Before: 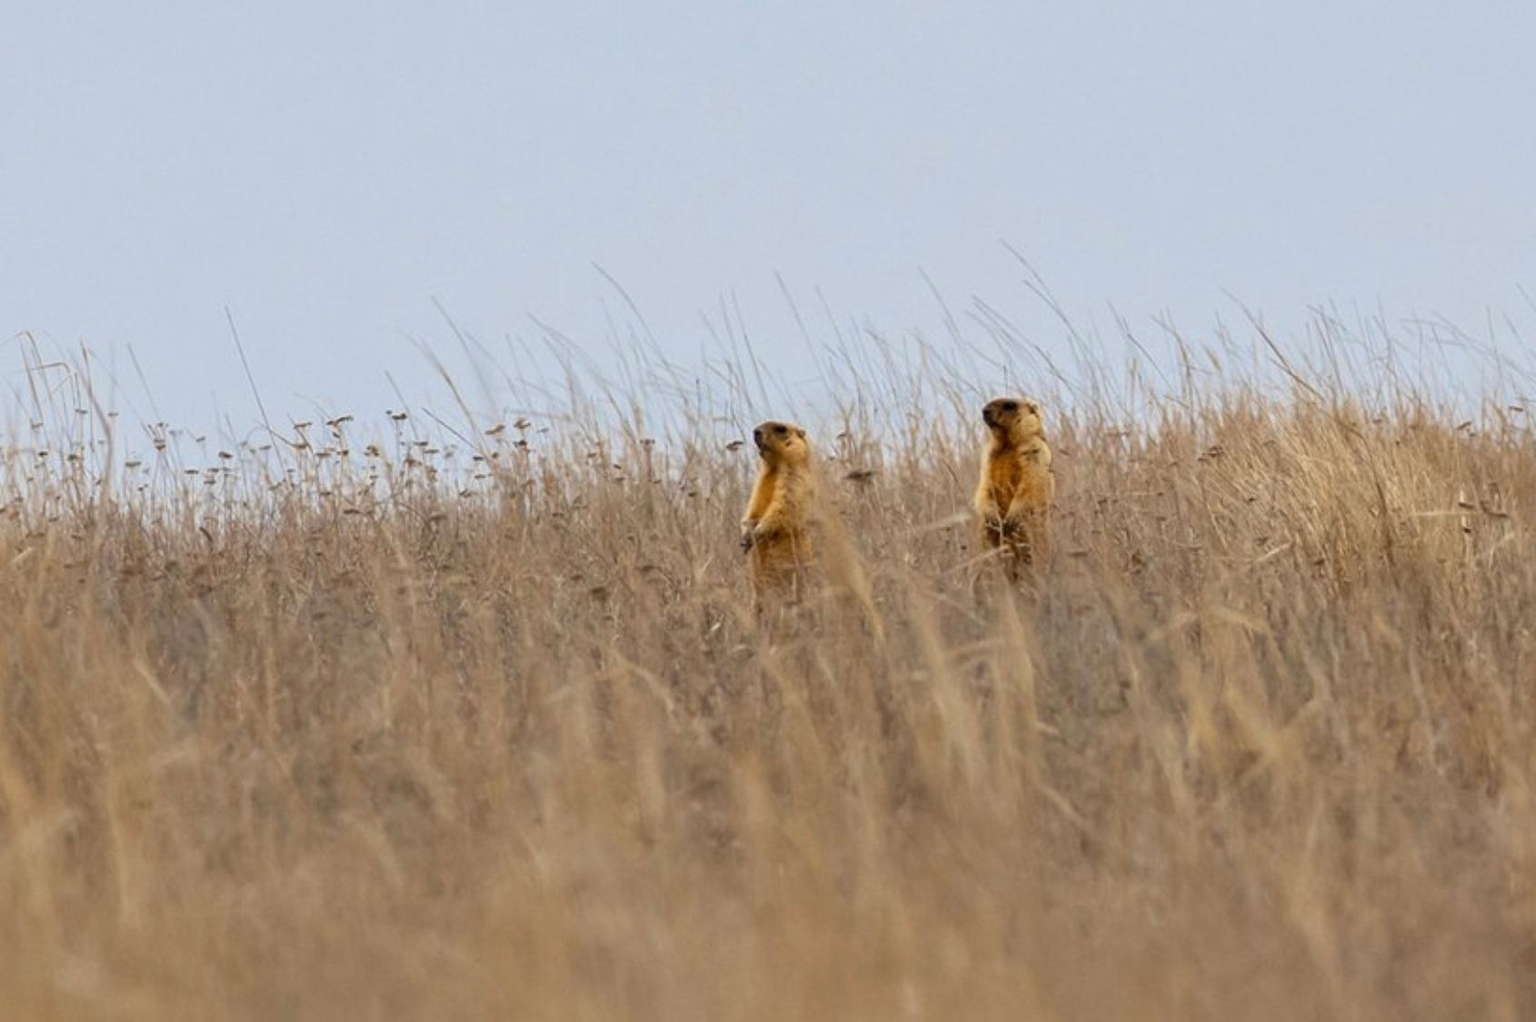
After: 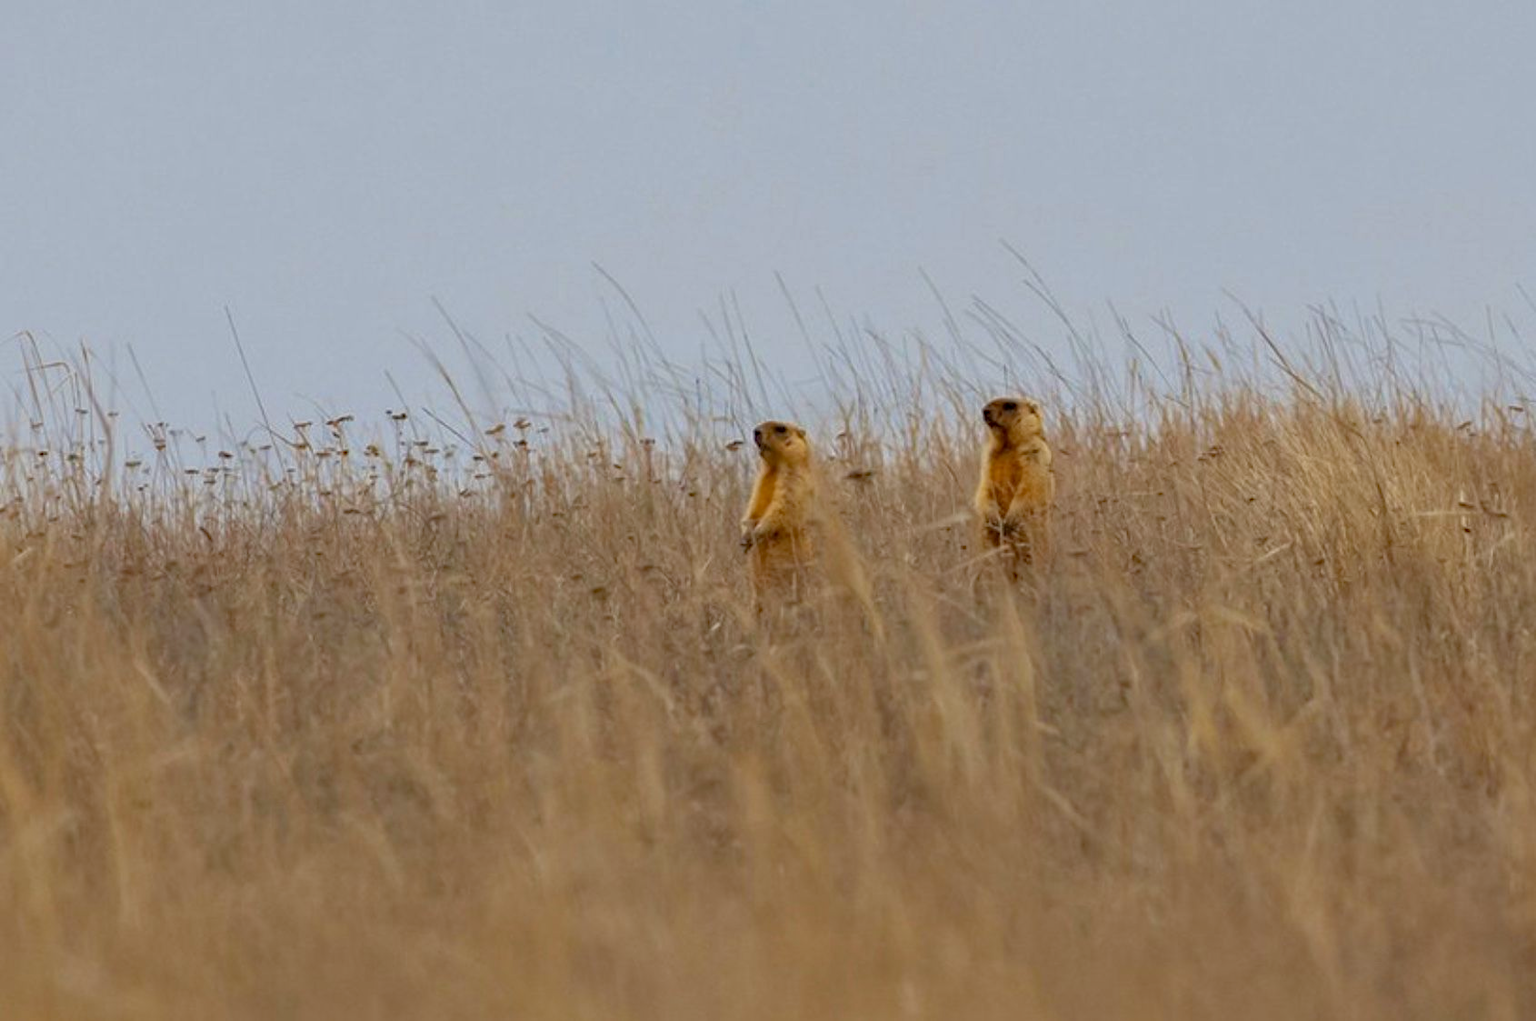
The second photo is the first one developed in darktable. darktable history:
tone equalizer: -8 EV 0.214 EV, -7 EV 0.439 EV, -6 EV 0.431 EV, -5 EV 0.245 EV, -3 EV -0.267 EV, -2 EV -0.399 EV, -1 EV -0.398 EV, +0 EV -0.235 EV, edges refinement/feathering 500, mask exposure compensation -1.57 EV, preserve details no
haze removal: strength 0.281, distance 0.253, compatibility mode true, adaptive false
